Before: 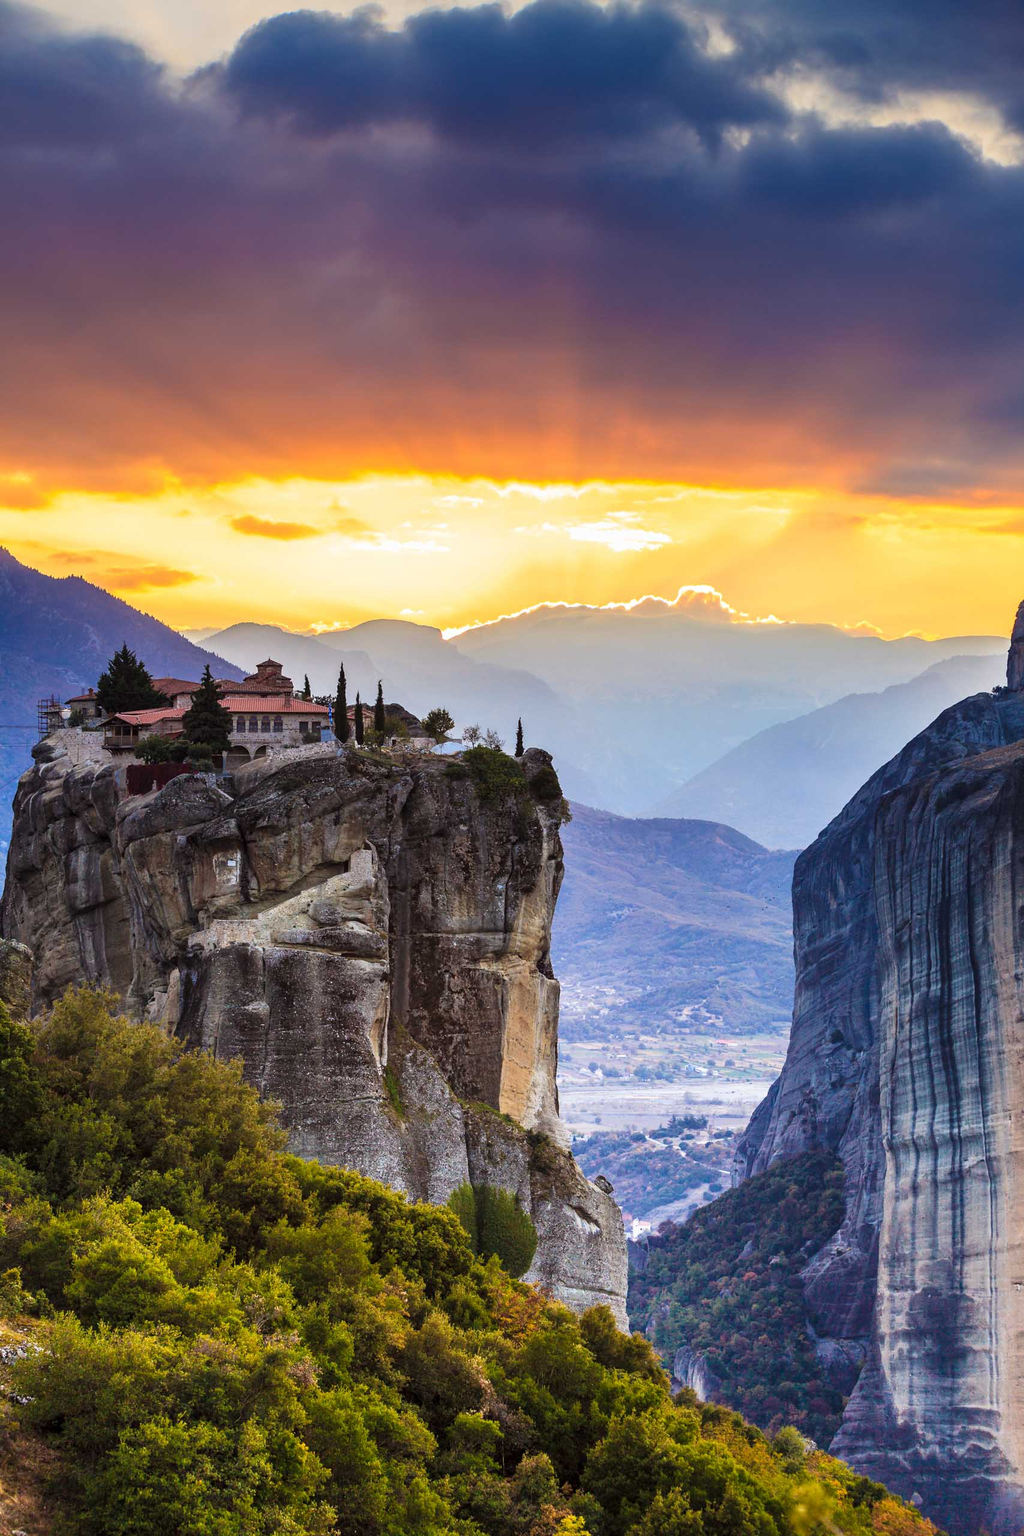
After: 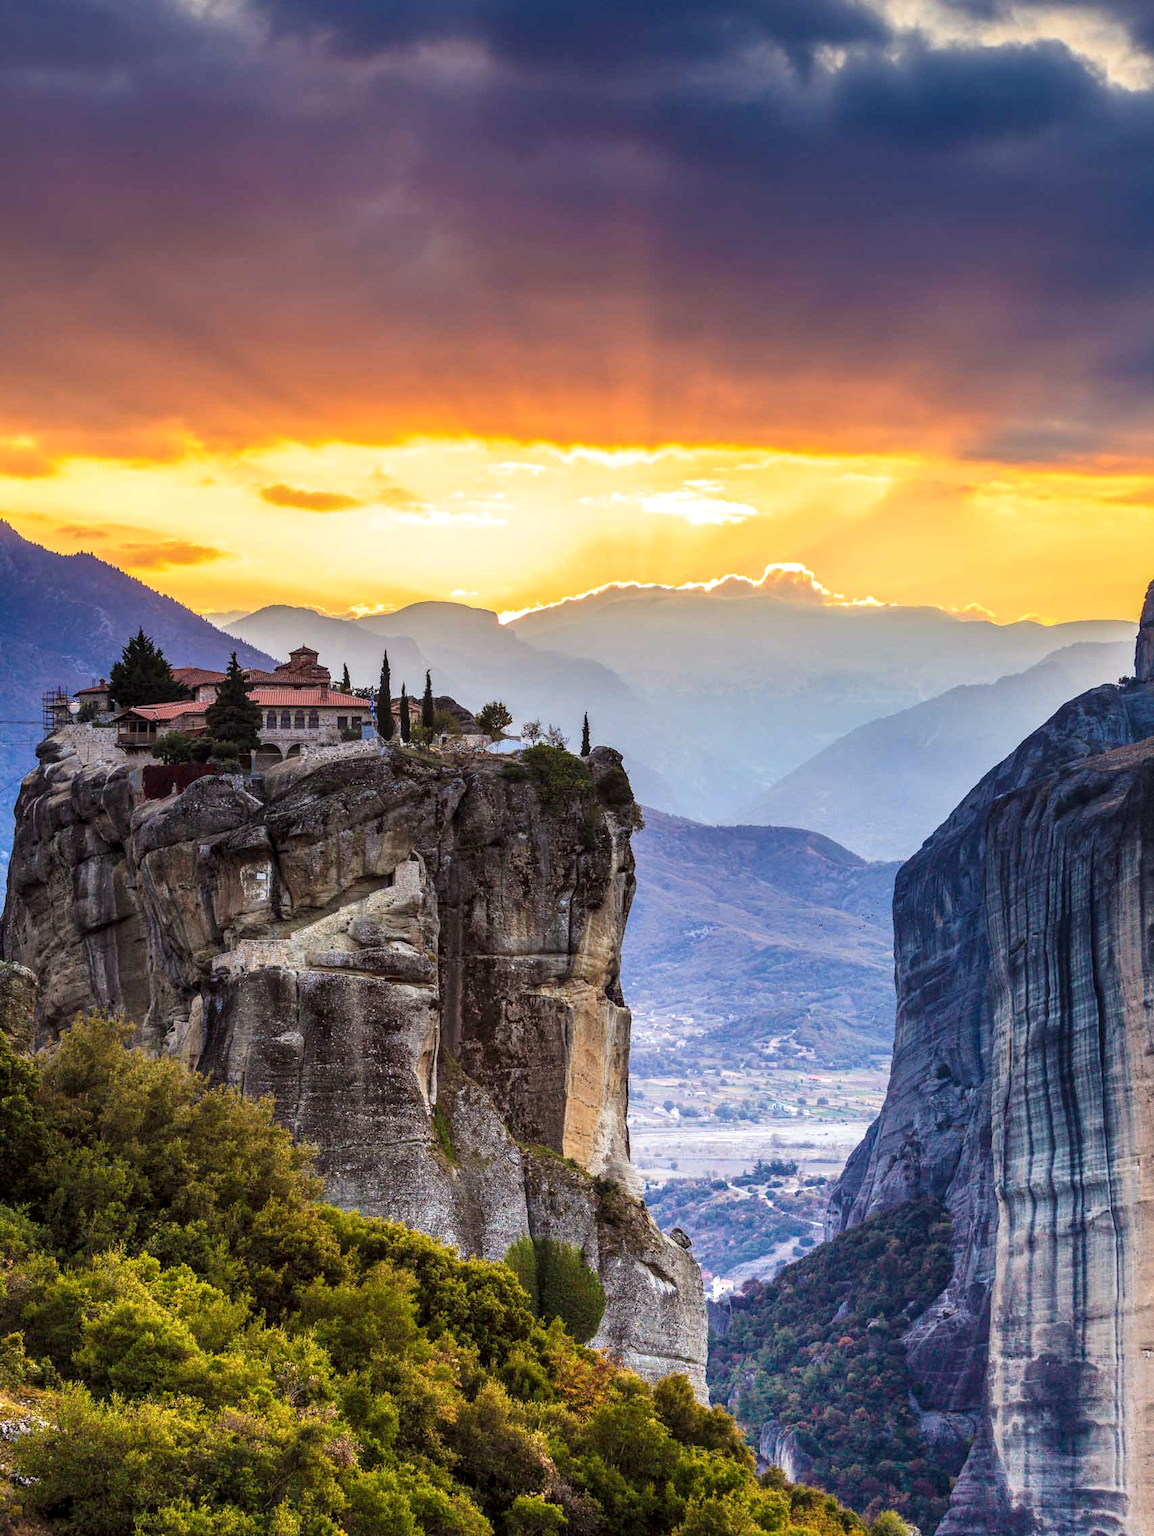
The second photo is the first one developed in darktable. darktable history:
white balance: red 1.009, blue 0.985
local contrast: on, module defaults
crop and rotate: top 5.609%, bottom 5.609%
